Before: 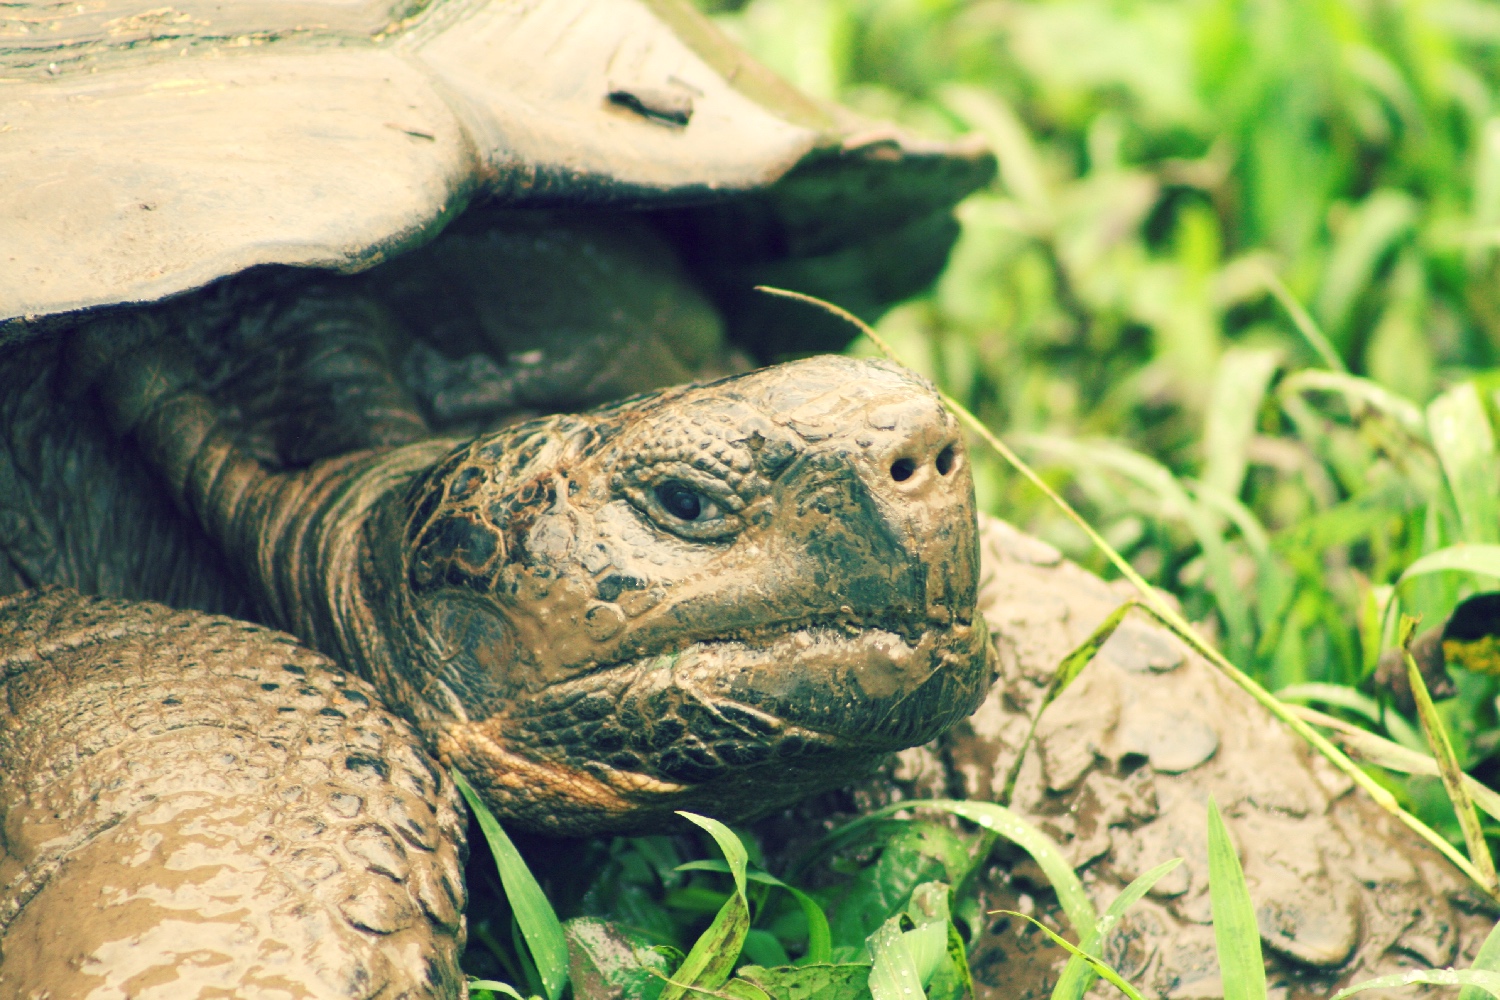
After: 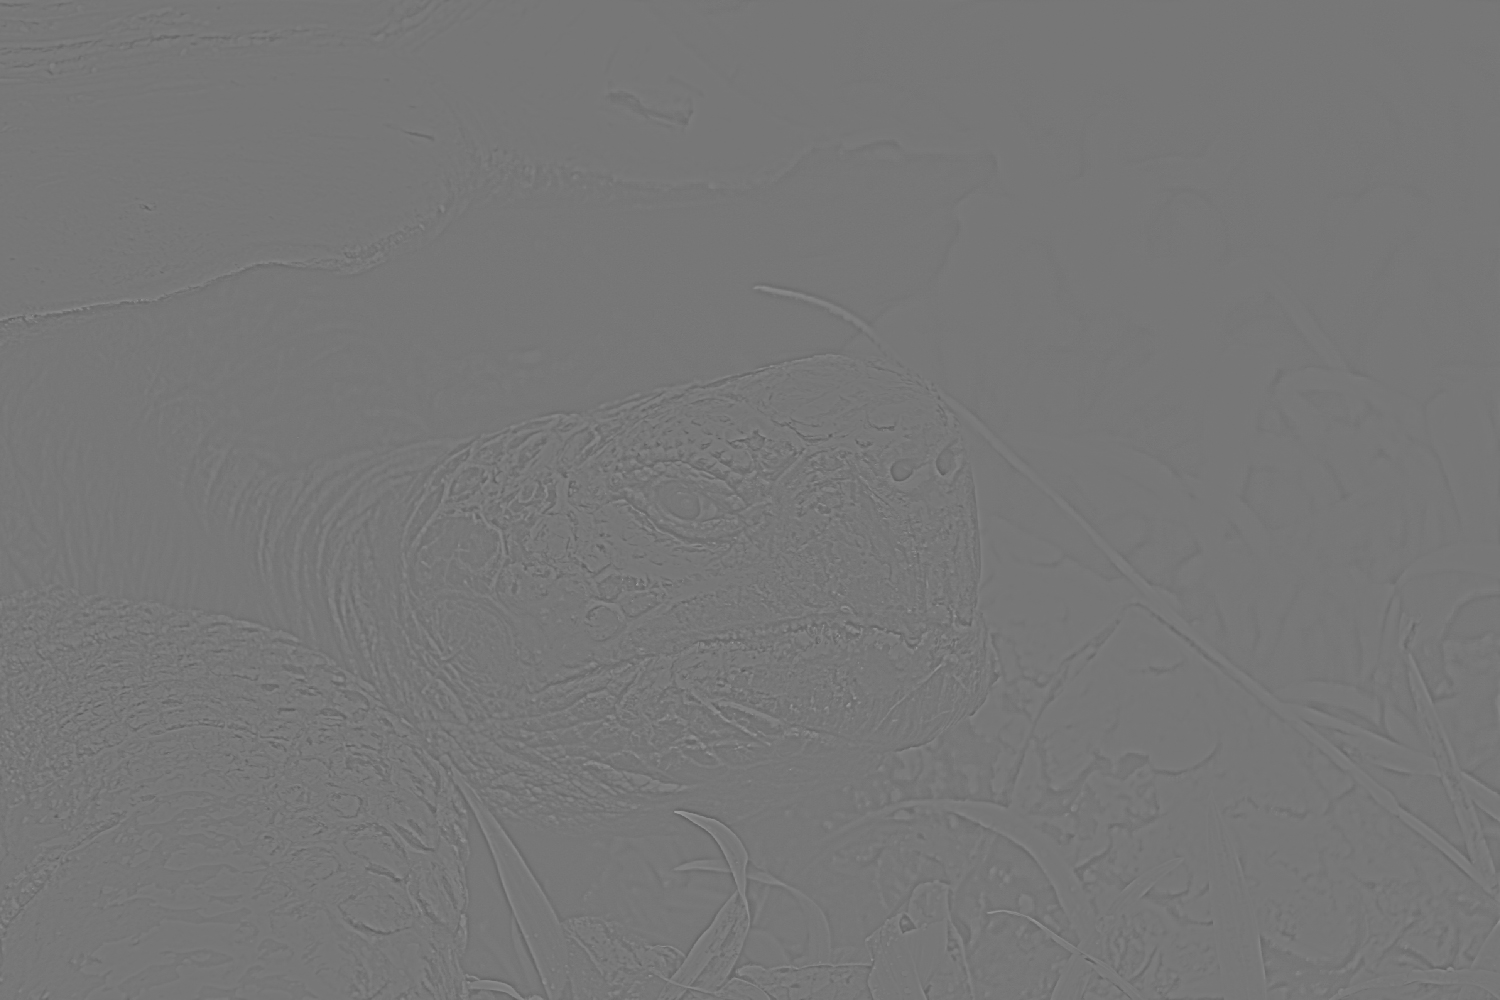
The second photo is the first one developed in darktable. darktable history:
haze removal: compatibility mode true, adaptive false
highpass: sharpness 5.84%, contrast boost 8.44%
